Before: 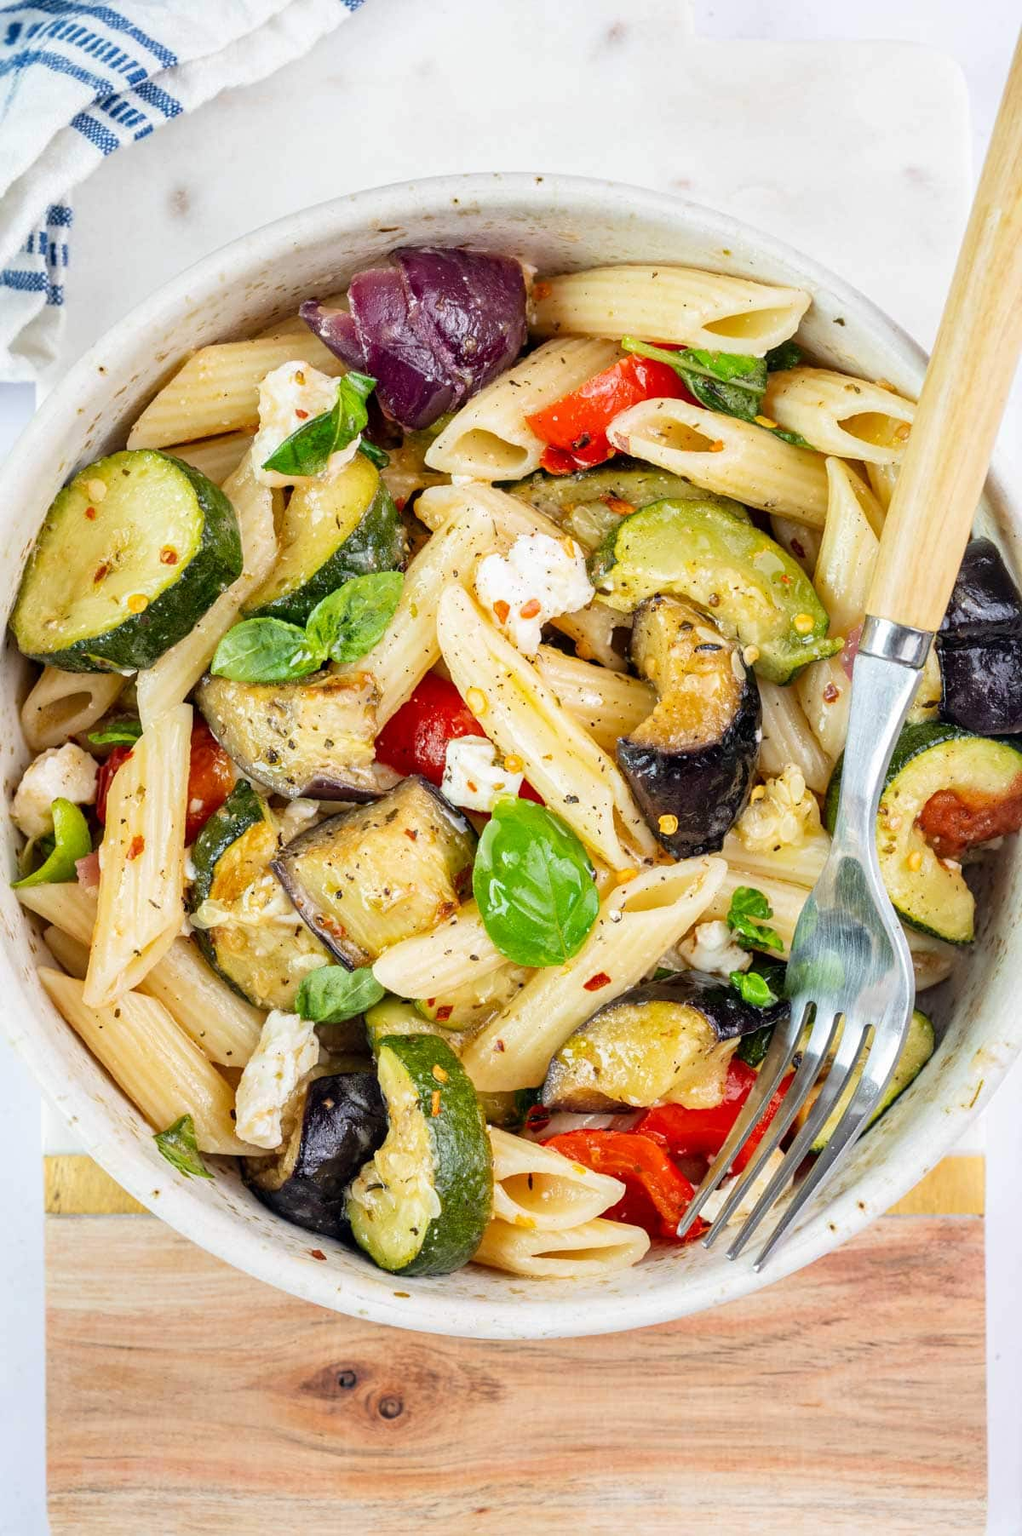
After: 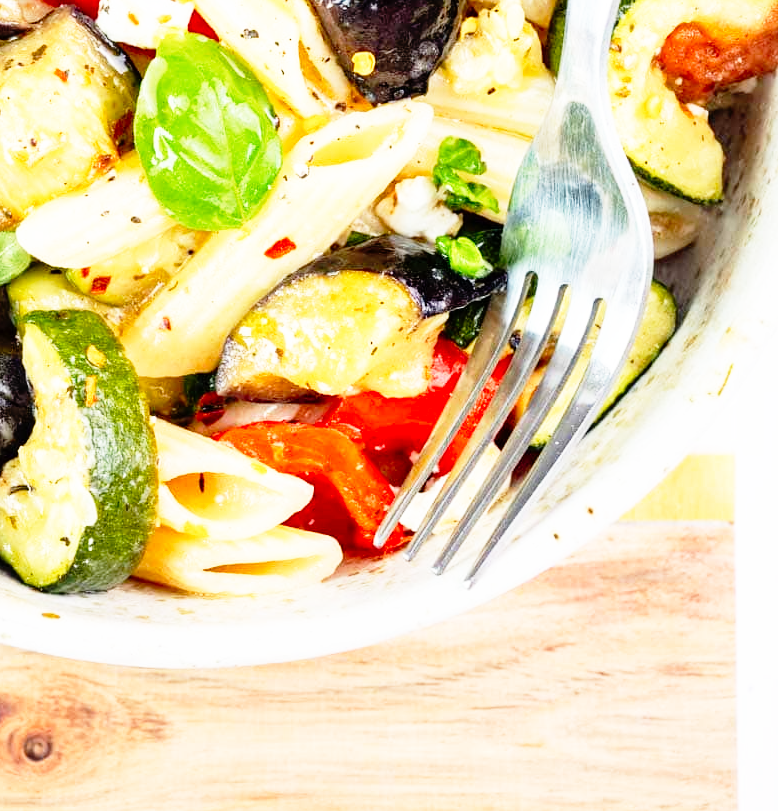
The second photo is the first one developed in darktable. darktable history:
exposure: compensate highlight preservation false
crop and rotate: left 35.144%, top 50.185%, bottom 4.811%
base curve: curves: ch0 [(0, 0) (0.012, 0.01) (0.073, 0.168) (0.31, 0.711) (0.645, 0.957) (1, 1)], preserve colors none
